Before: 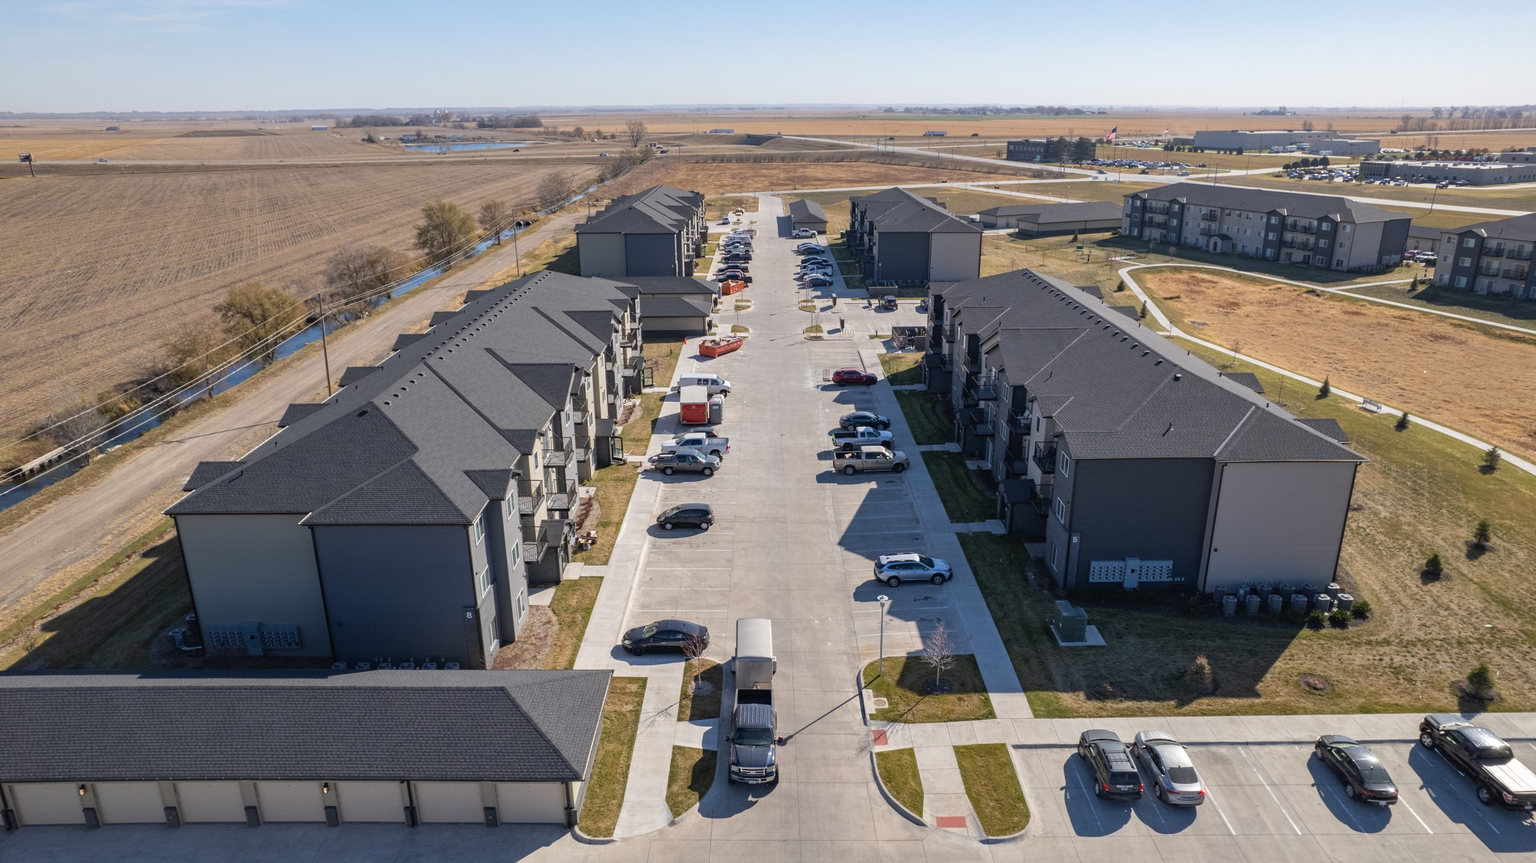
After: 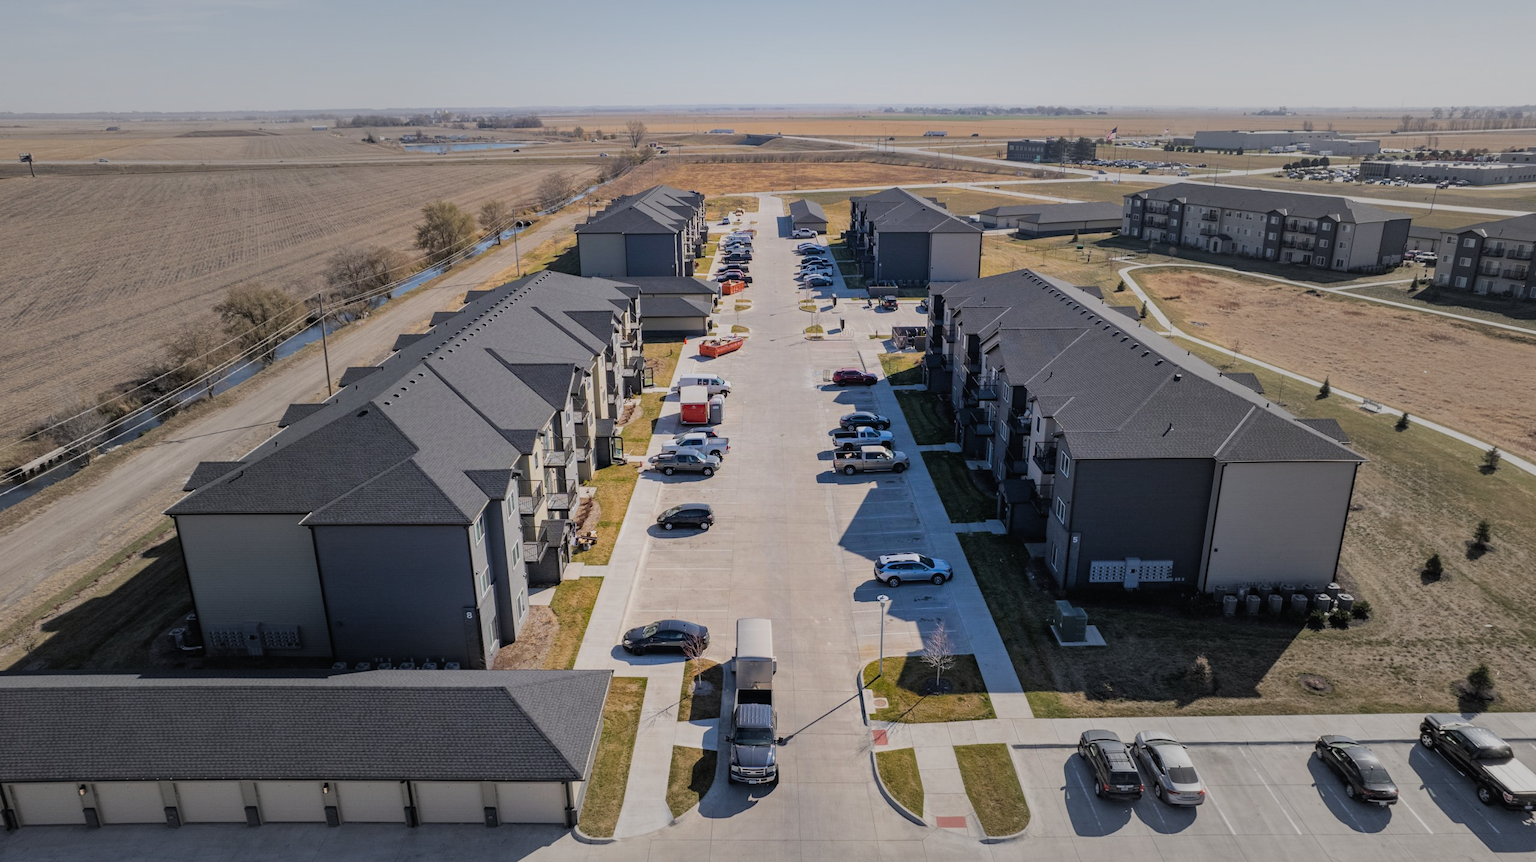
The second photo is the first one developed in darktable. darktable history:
color balance rgb: highlights gain › chroma 0.132%, highlights gain › hue 329.8°, global offset › luminance 0.472%, global offset › hue 169.82°, perceptual saturation grading › global saturation 19.779%, global vibrance 20%
vignetting: fall-off start 30.77%, fall-off radius 35.1%, brightness -0.174, unbound false
filmic rgb: black relative exposure -7.65 EV, white relative exposure 4.56 EV, hardness 3.61, contrast 1.056
